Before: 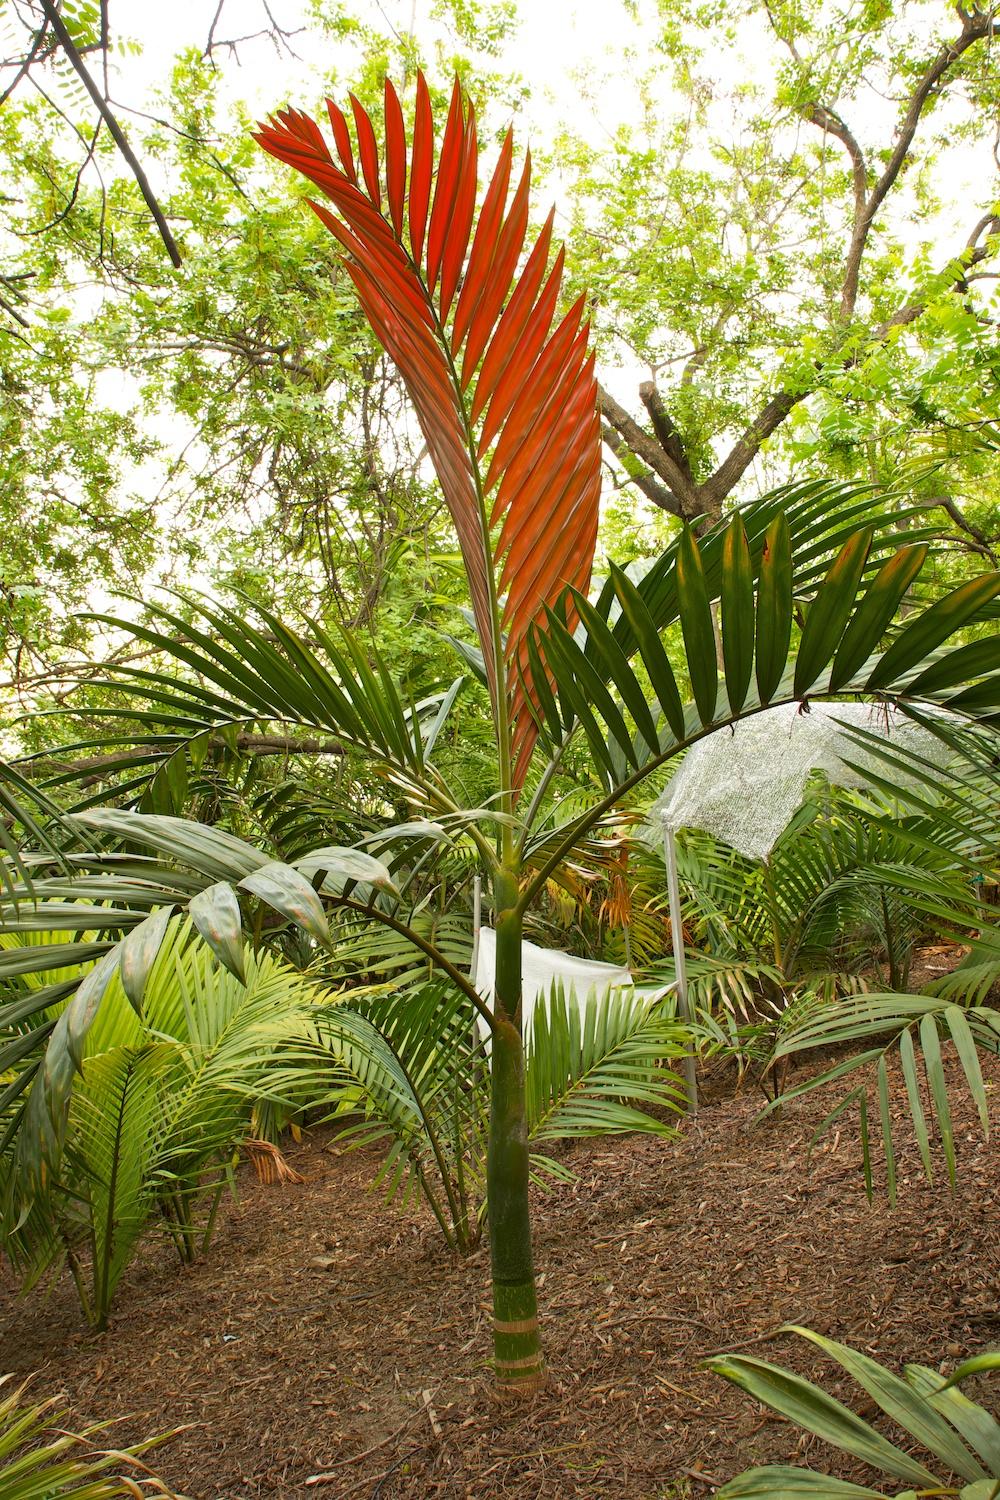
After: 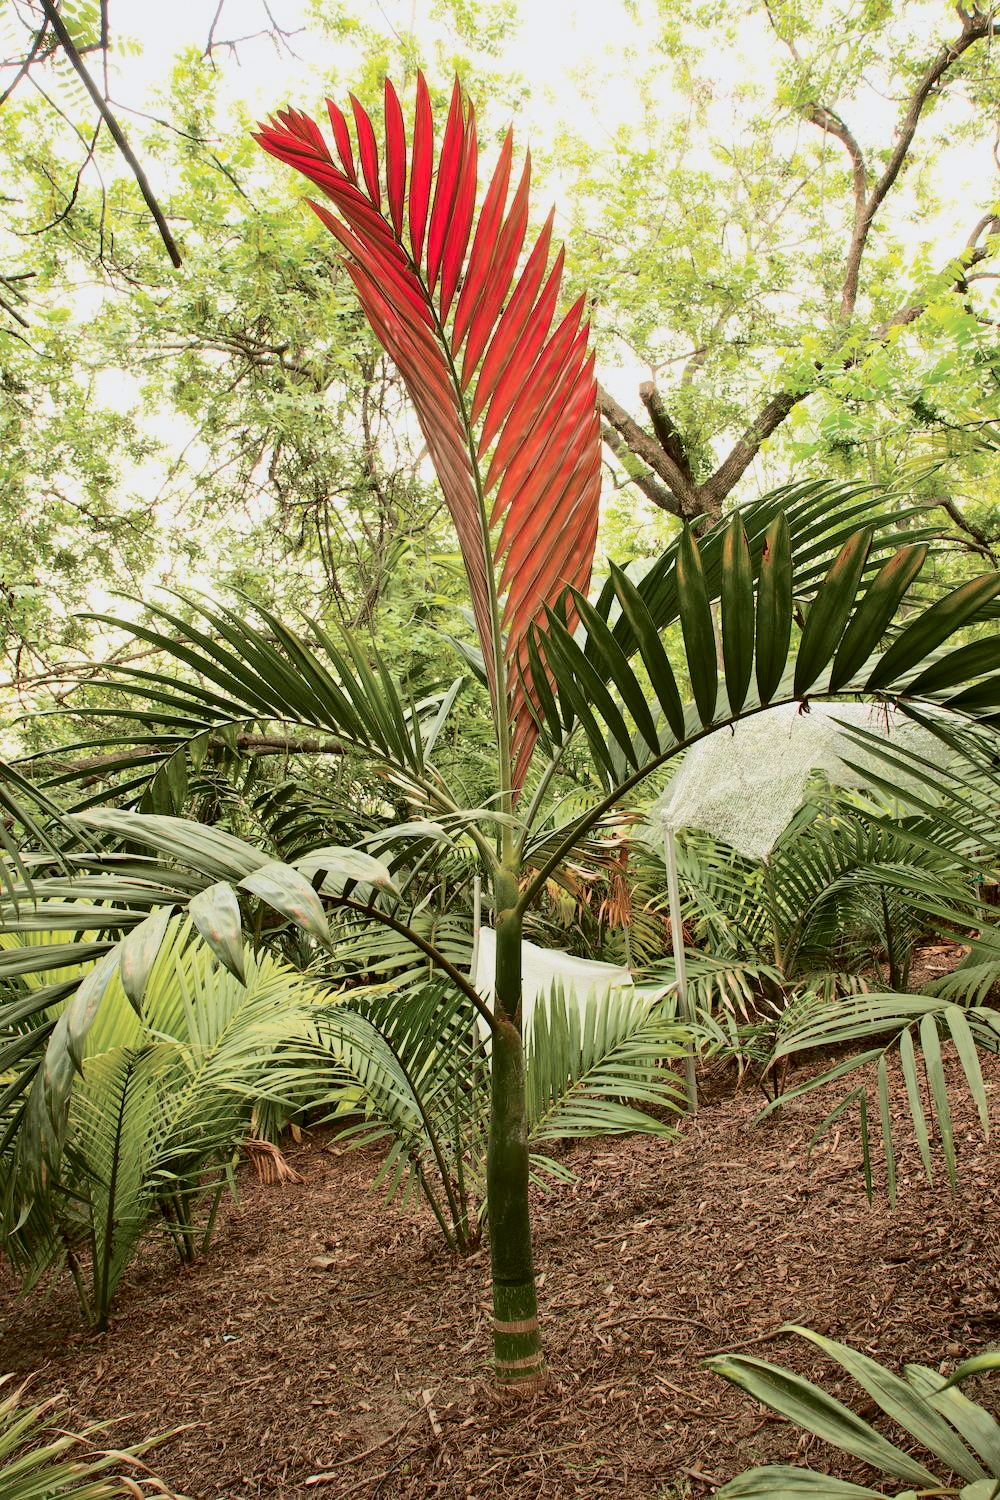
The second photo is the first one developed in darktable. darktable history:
tone curve: curves: ch0 [(0, 0) (0.049, 0.01) (0.154, 0.081) (0.491, 0.56) (0.739, 0.794) (0.992, 0.937)]; ch1 [(0, 0) (0.172, 0.123) (0.317, 0.272) (0.401, 0.422) (0.499, 0.497) (0.531, 0.54) (0.615, 0.603) (0.741, 0.783) (1, 1)]; ch2 [(0, 0) (0.411, 0.424) (0.462, 0.464) (0.502, 0.489) (0.544, 0.551) (0.686, 0.638) (1, 1)], color space Lab, independent channels, preserve colors none
color calibration: gray › normalize channels true, x 0.343, y 0.356, temperature 5109.23 K, gamut compression 0.013
